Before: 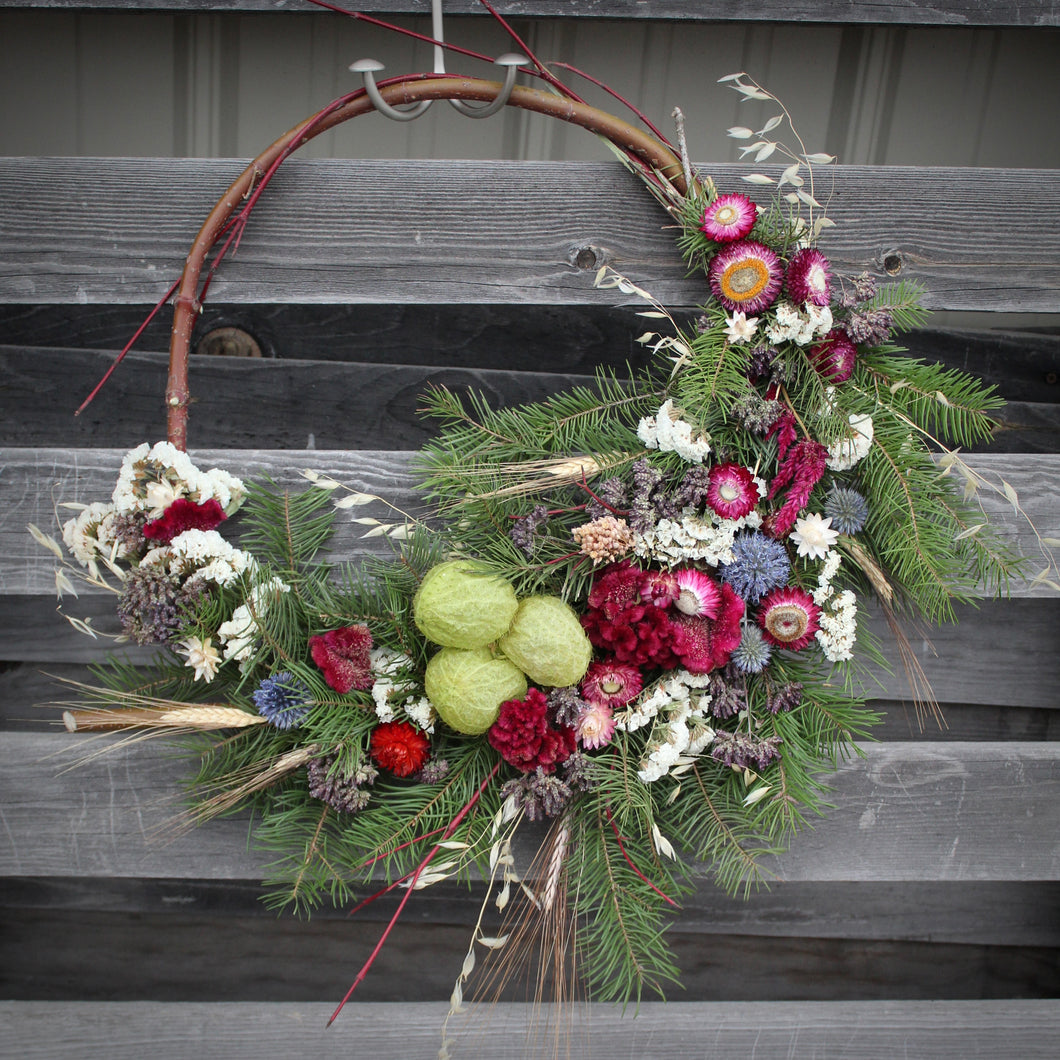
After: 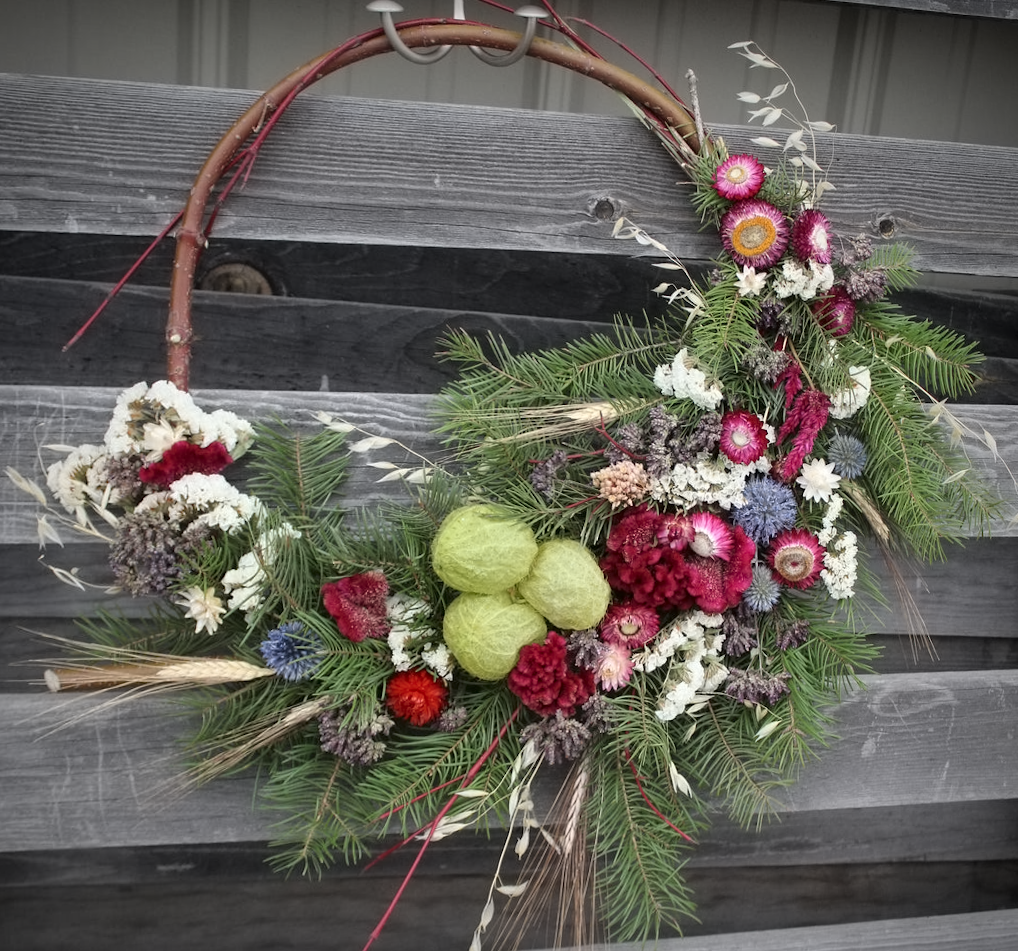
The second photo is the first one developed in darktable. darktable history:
crop and rotate: left 1.774%, right 0.633%, bottom 1.28%
contrast equalizer: y [[0.5 ×6], [0.5 ×6], [0.5 ×6], [0 ×6], [0, 0.039, 0.251, 0.29, 0.293, 0.292]]
rotate and perspective: rotation -0.013°, lens shift (vertical) -0.027, lens shift (horizontal) 0.178, crop left 0.016, crop right 0.989, crop top 0.082, crop bottom 0.918
